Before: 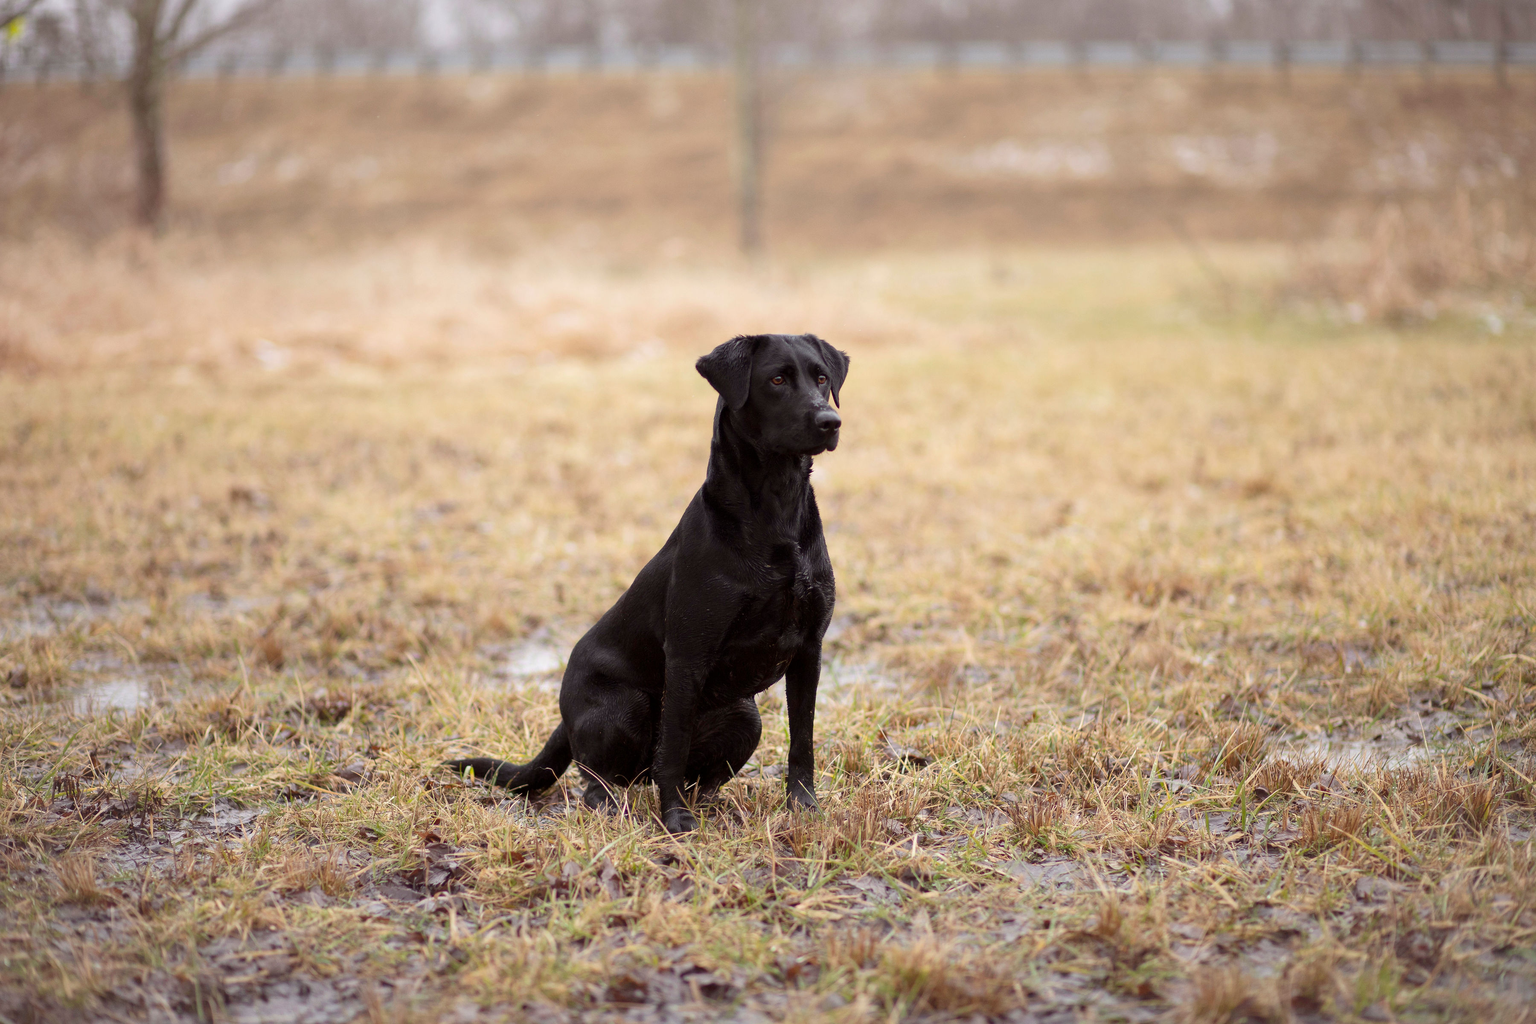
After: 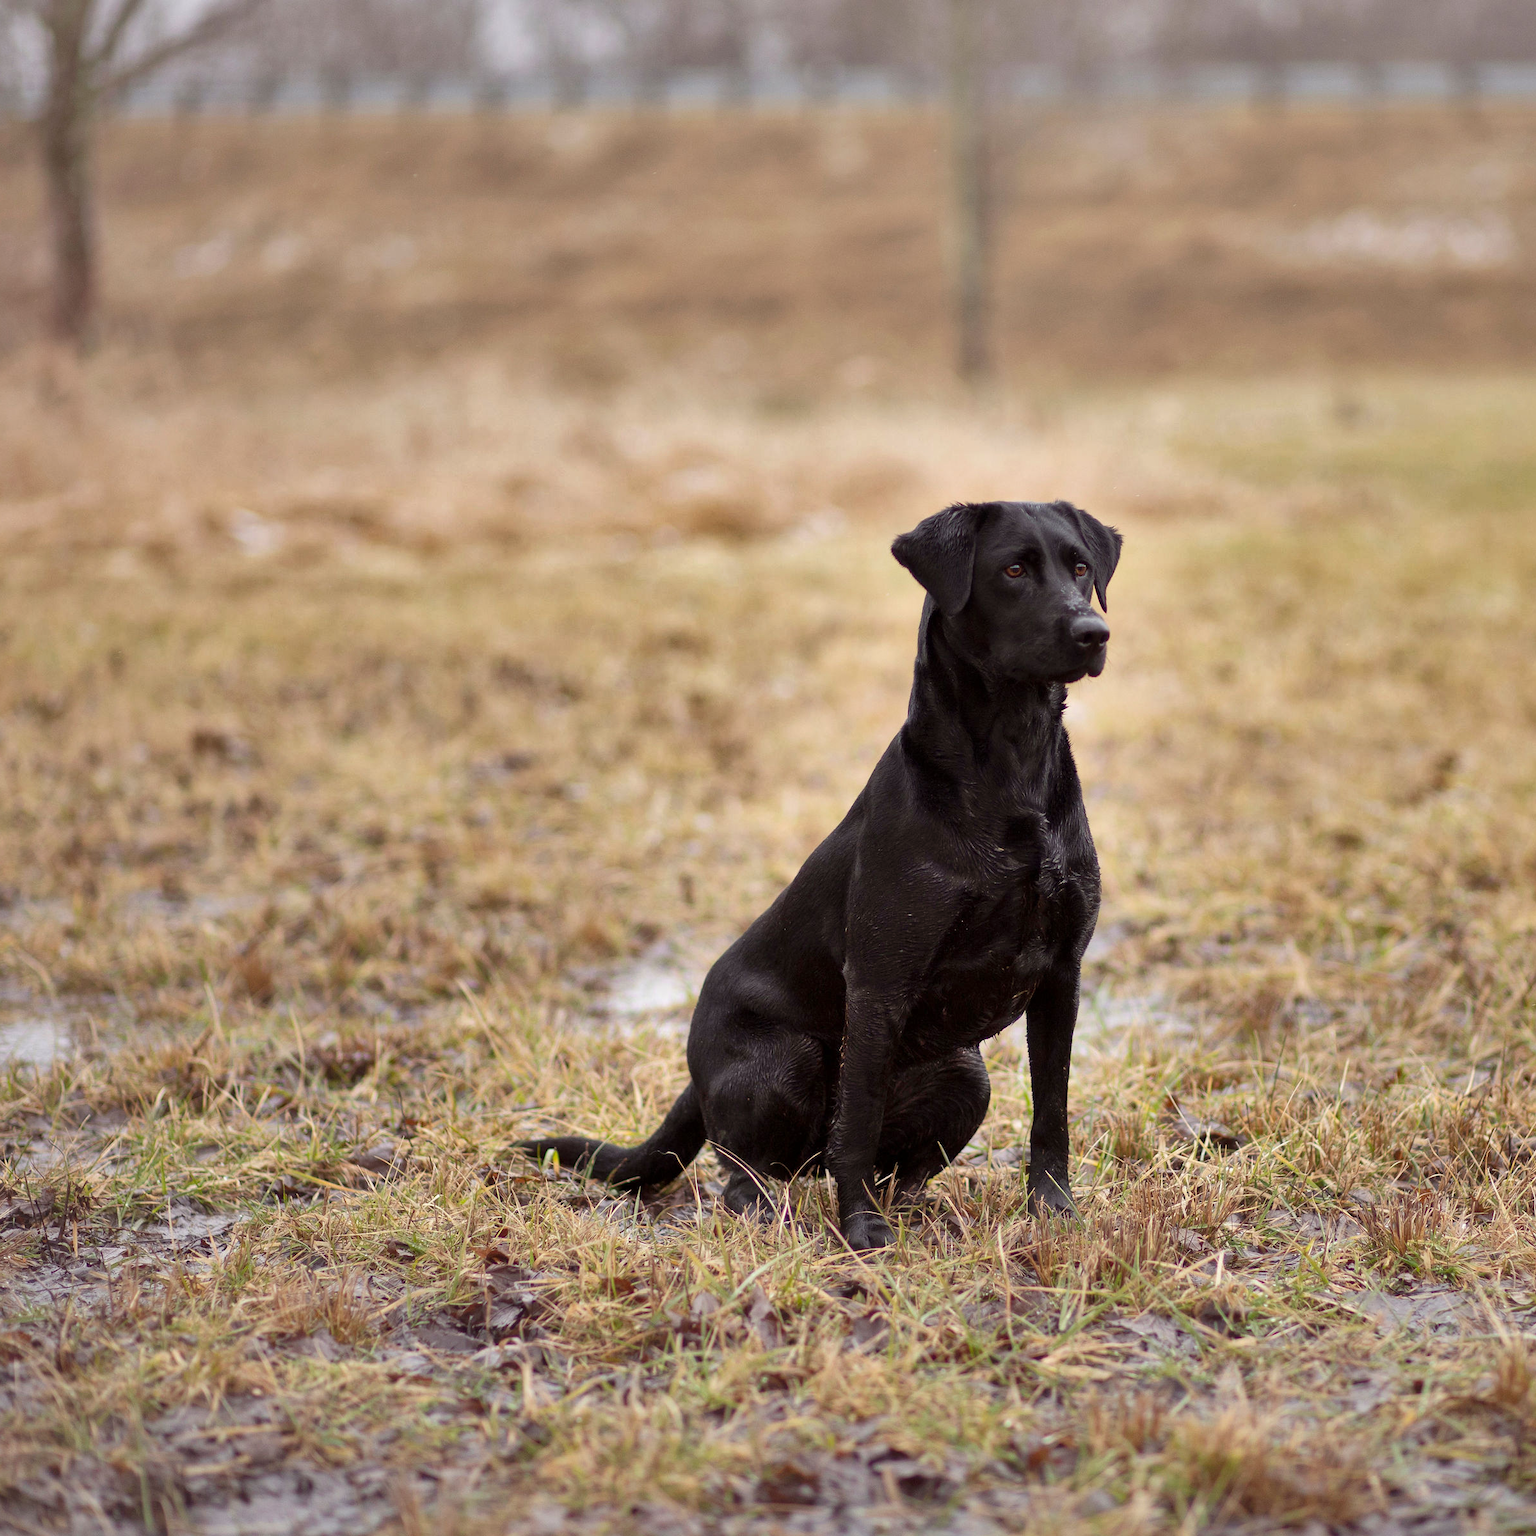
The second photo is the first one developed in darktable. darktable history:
crop and rotate: left 6.617%, right 26.717%
white balance: emerald 1
shadows and highlights: radius 100.41, shadows 50.55, highlights -64.36, highlights color adjustment 49.82%, soften with gaussian
